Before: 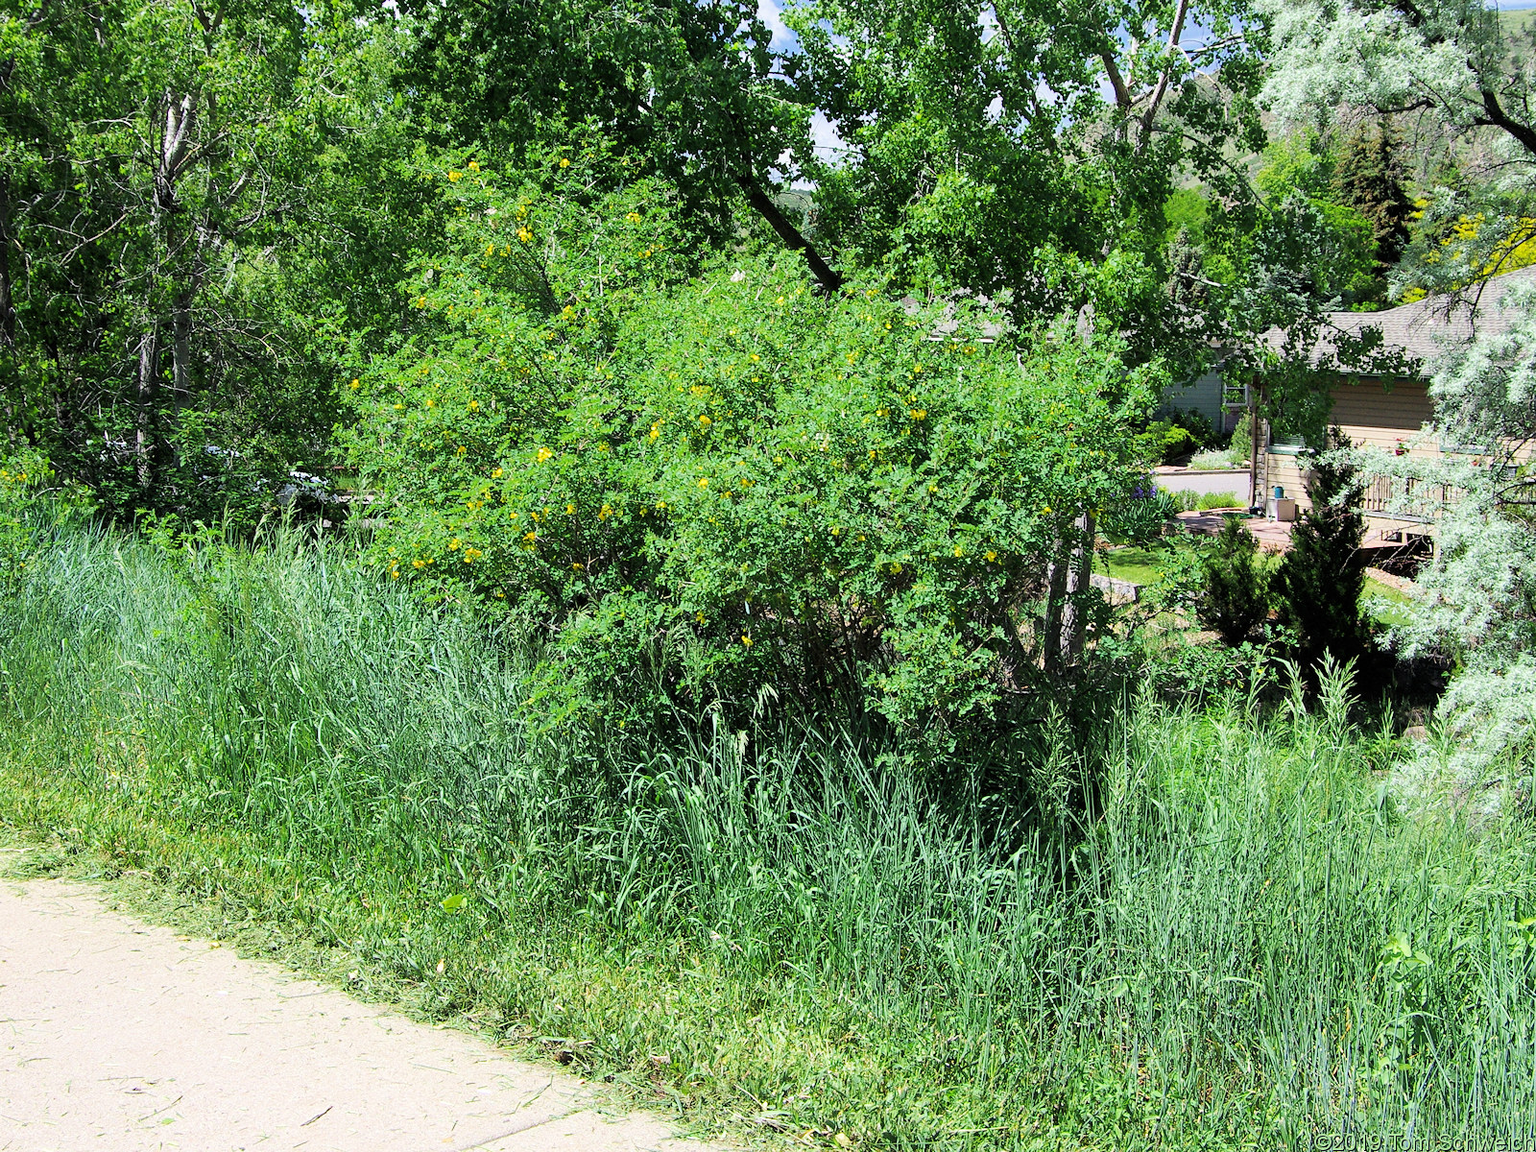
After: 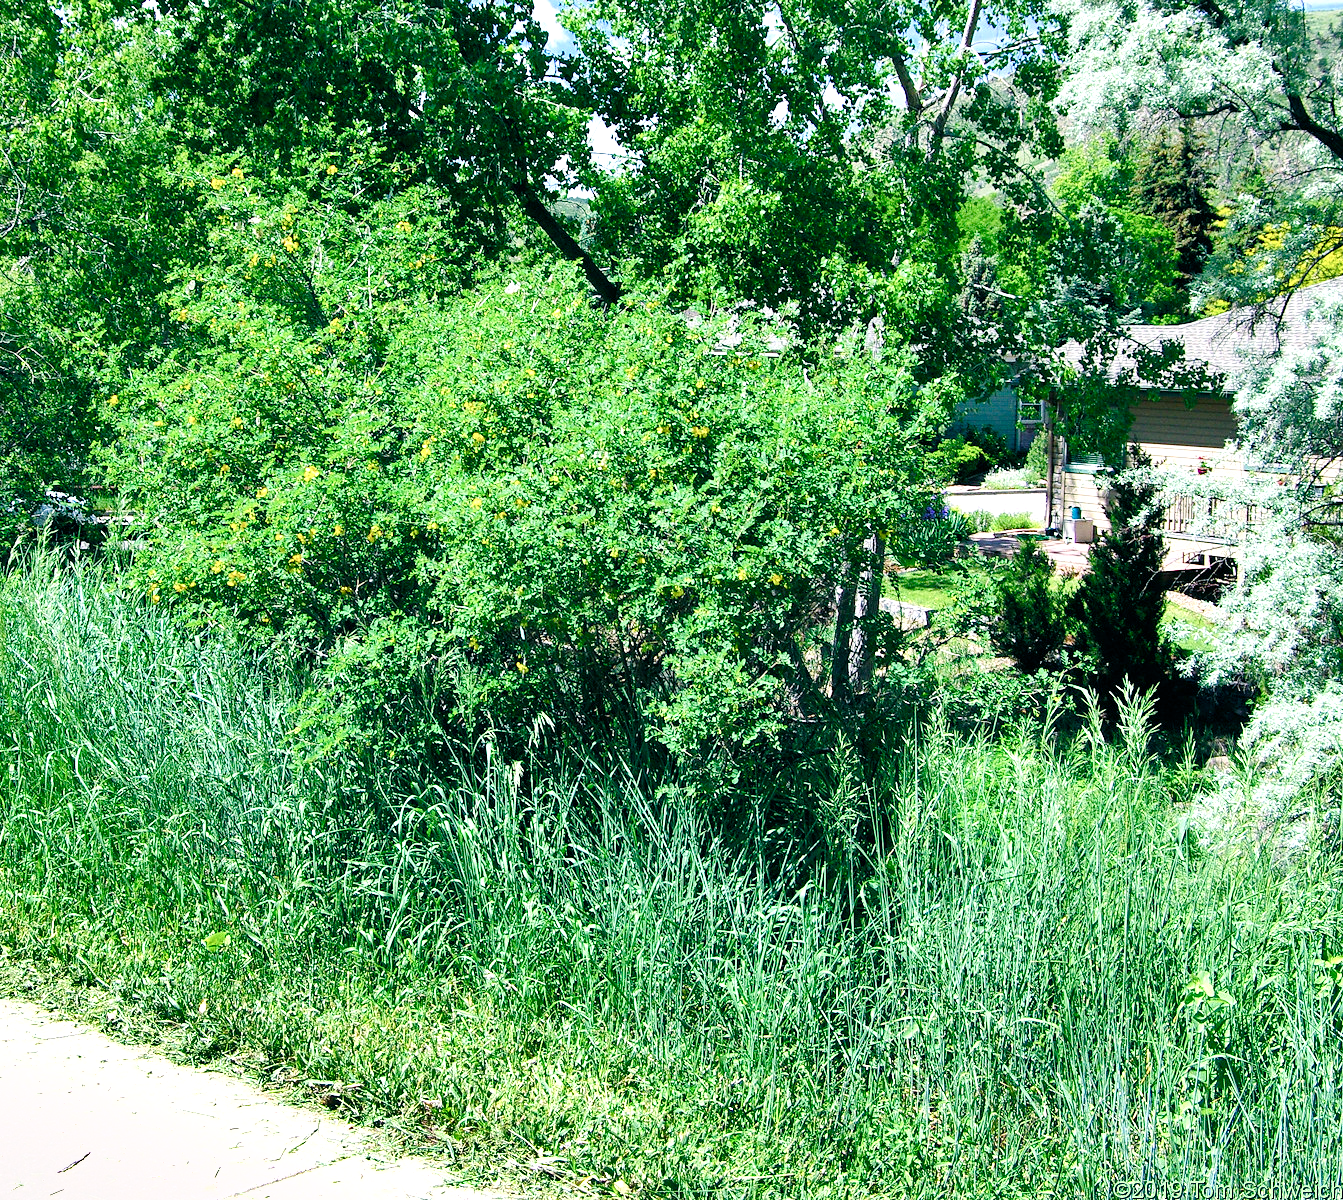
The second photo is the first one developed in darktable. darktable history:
exposure: black level correction 0, exposure 0.59 EV, compensate exposure bias true, compensate highlight preservation false
shadows and highlights: soften with gaussian
crop: left 16.039%
color balance rgb: shadows lift › chroma 1.01%, shadows lift › hue 29.36°, power › luminance -7.769%, power › chroma 2.281%, power › hue 219.69°, perceptual saturation grading › global saturation 0.621%, perceptual saturation grading › highlights -17.682%, perceptual saturation grading › mid-tones 32.487%, perceptual saturation grading › shadows 50.507%, global vibrance 20.491%
